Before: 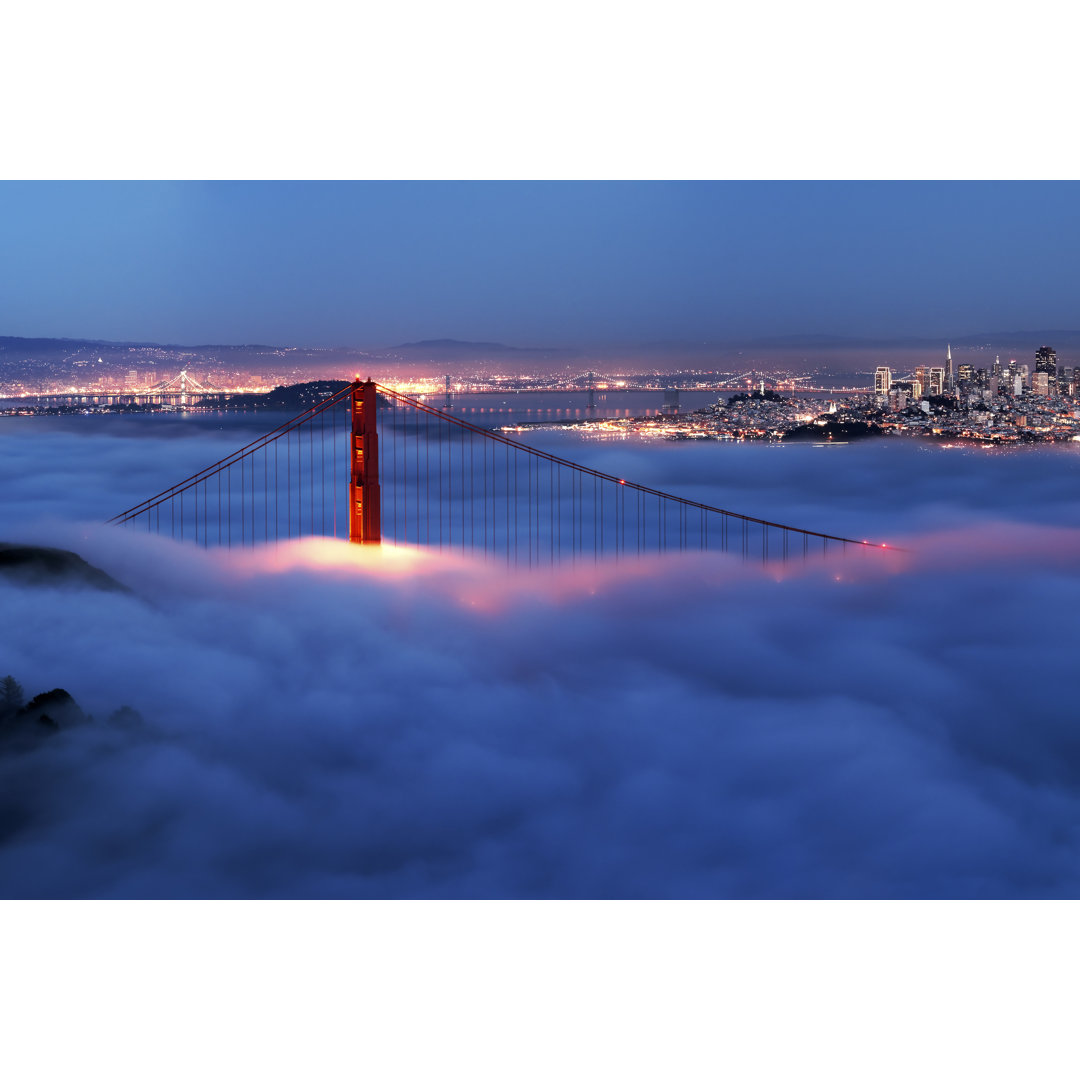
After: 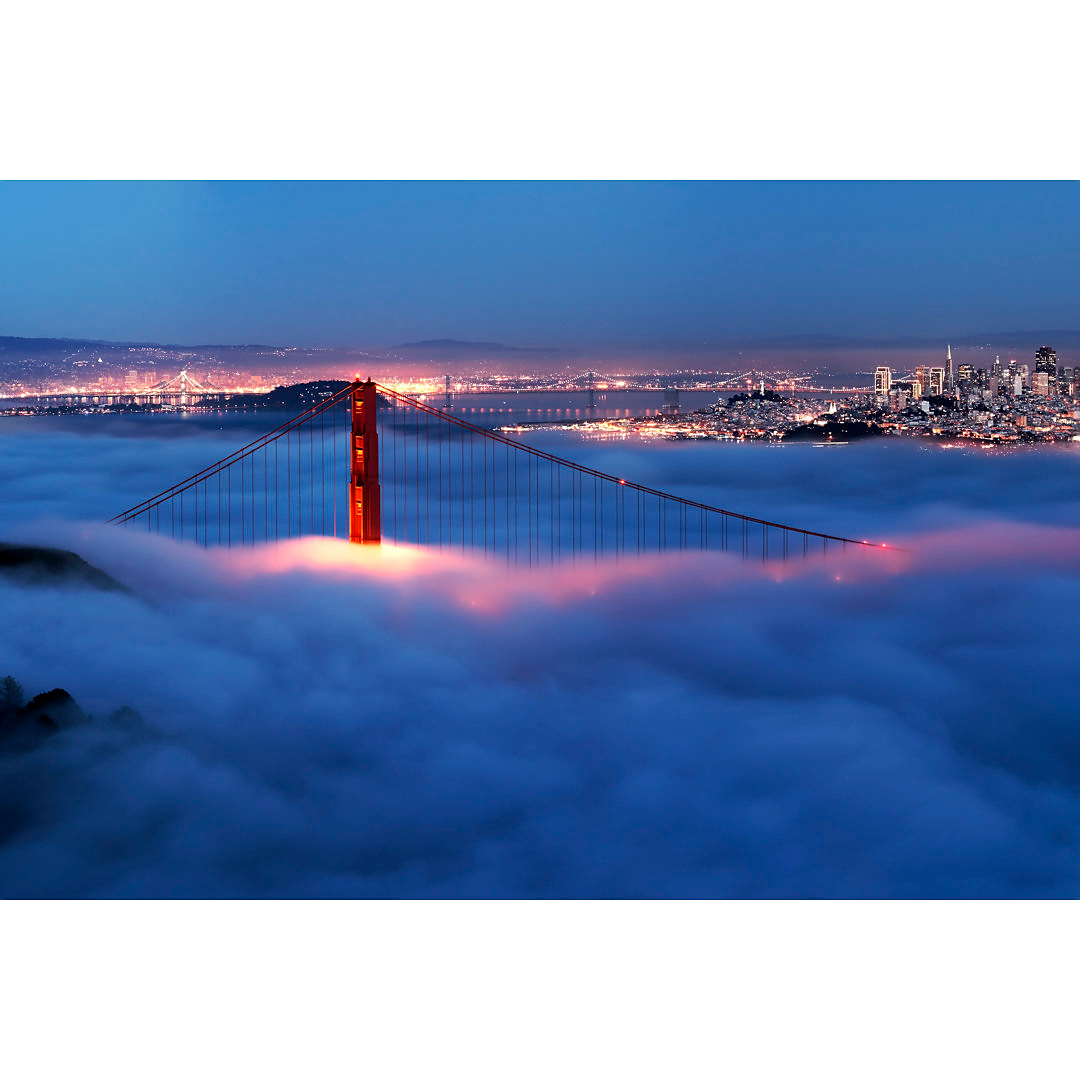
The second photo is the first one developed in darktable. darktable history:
sharpen: radius 1.475, amount 0.41, threshold 1.377
